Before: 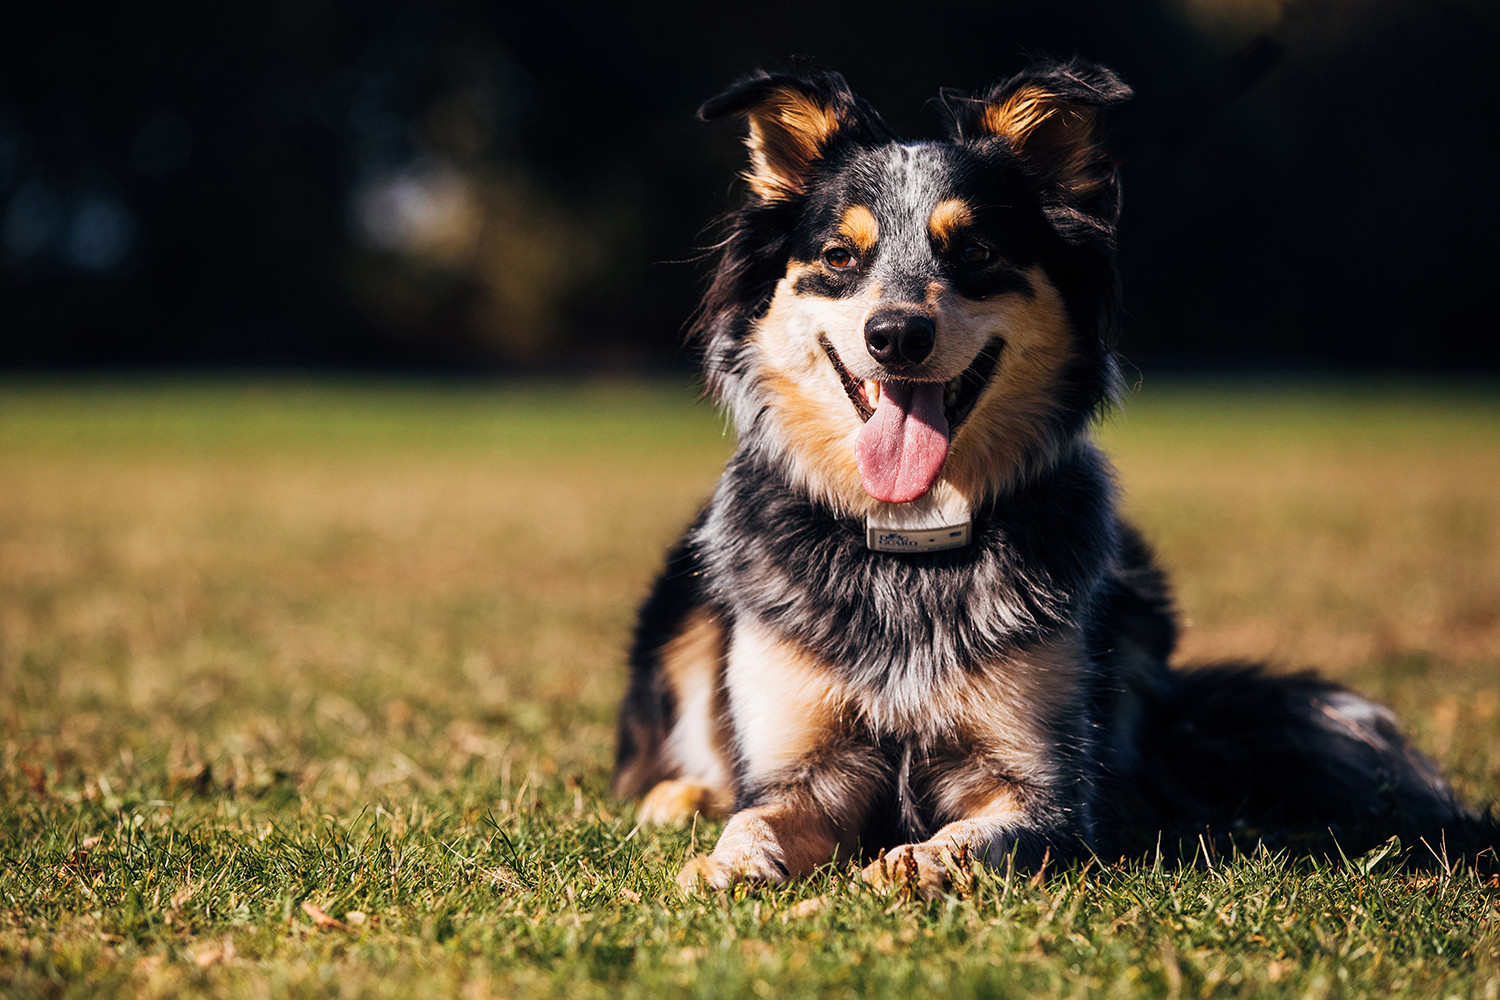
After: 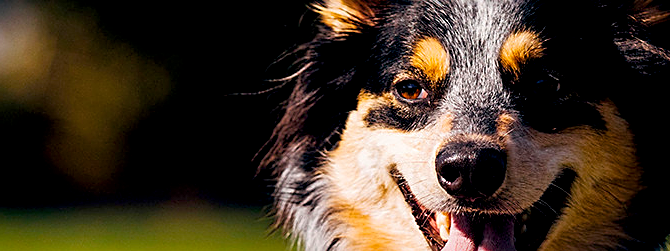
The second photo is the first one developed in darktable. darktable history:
color balance rgb: linear chroma grading › global chroma 13.3%, global vibrance 41.49%
sharpen: on, module defaults
crop: left 28.64%, top 16.832%, right 26.637%, bottom 58.055%
exposure: black level correction 0.009, compensate highlight preservation false
local contrast: mode bilateral grid, contrast 20, coarseness 50, detail 120%, midtone range 0.2
